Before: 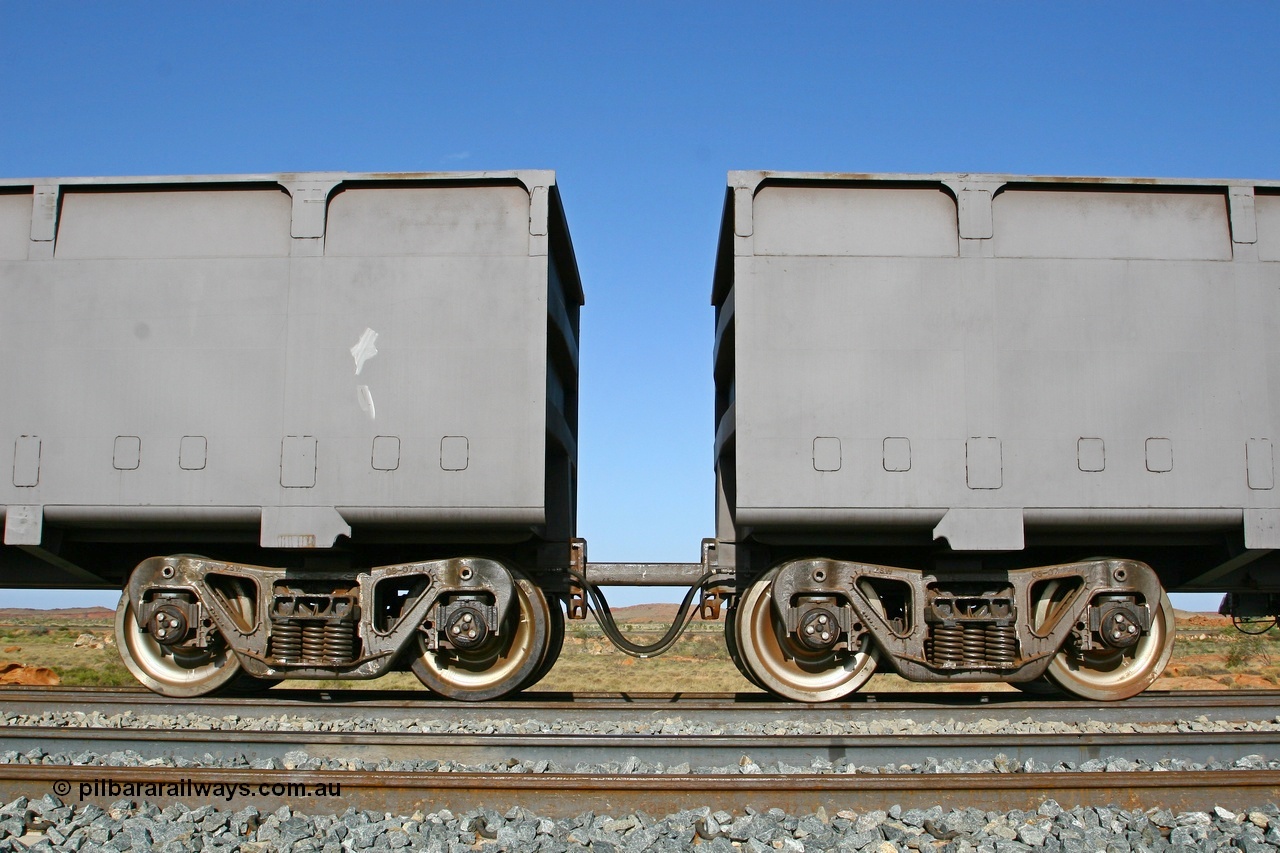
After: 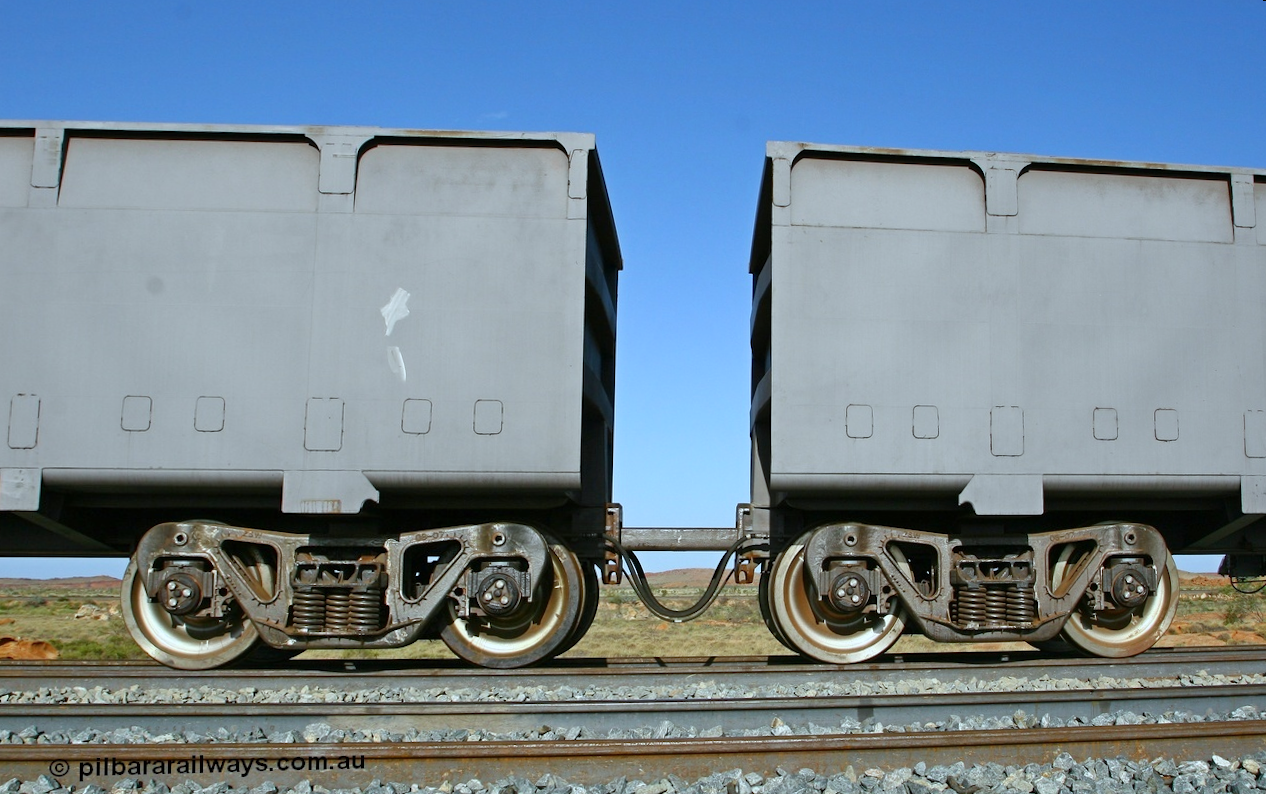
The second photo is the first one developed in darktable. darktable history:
rotate and perspective: rotation 0.679°, lens shift (horizontal) 0.136, crop left 0.009, crop right 0.991, crop top 0.078, crop bottom 0.95
white balance: red 0.925, blue 1.046
